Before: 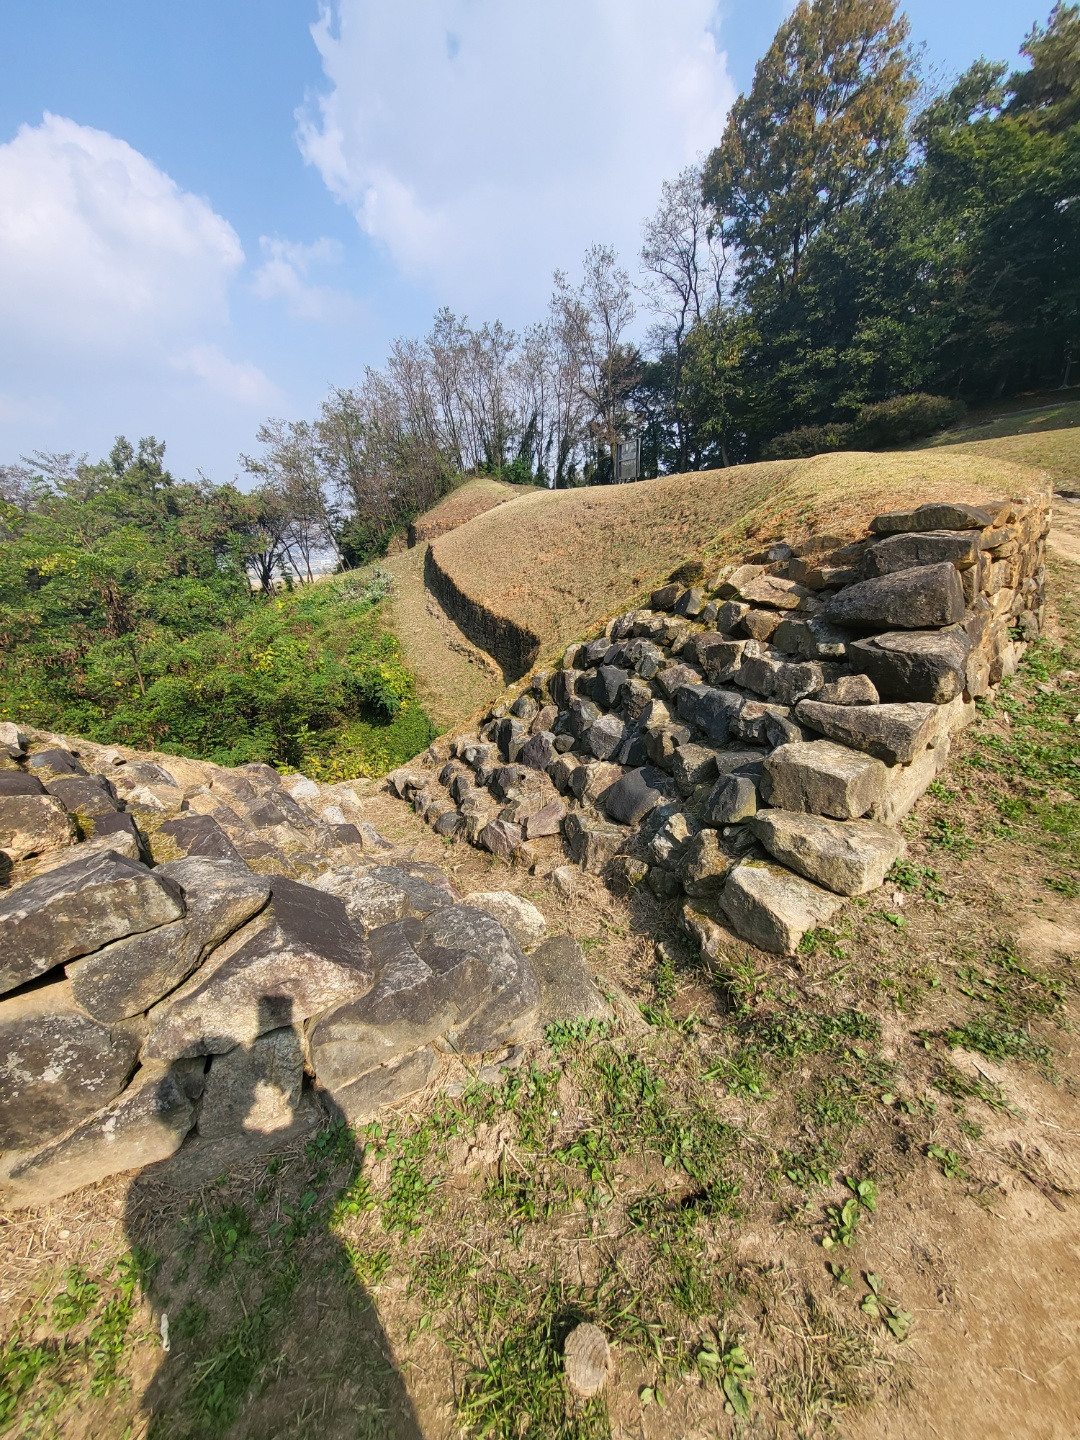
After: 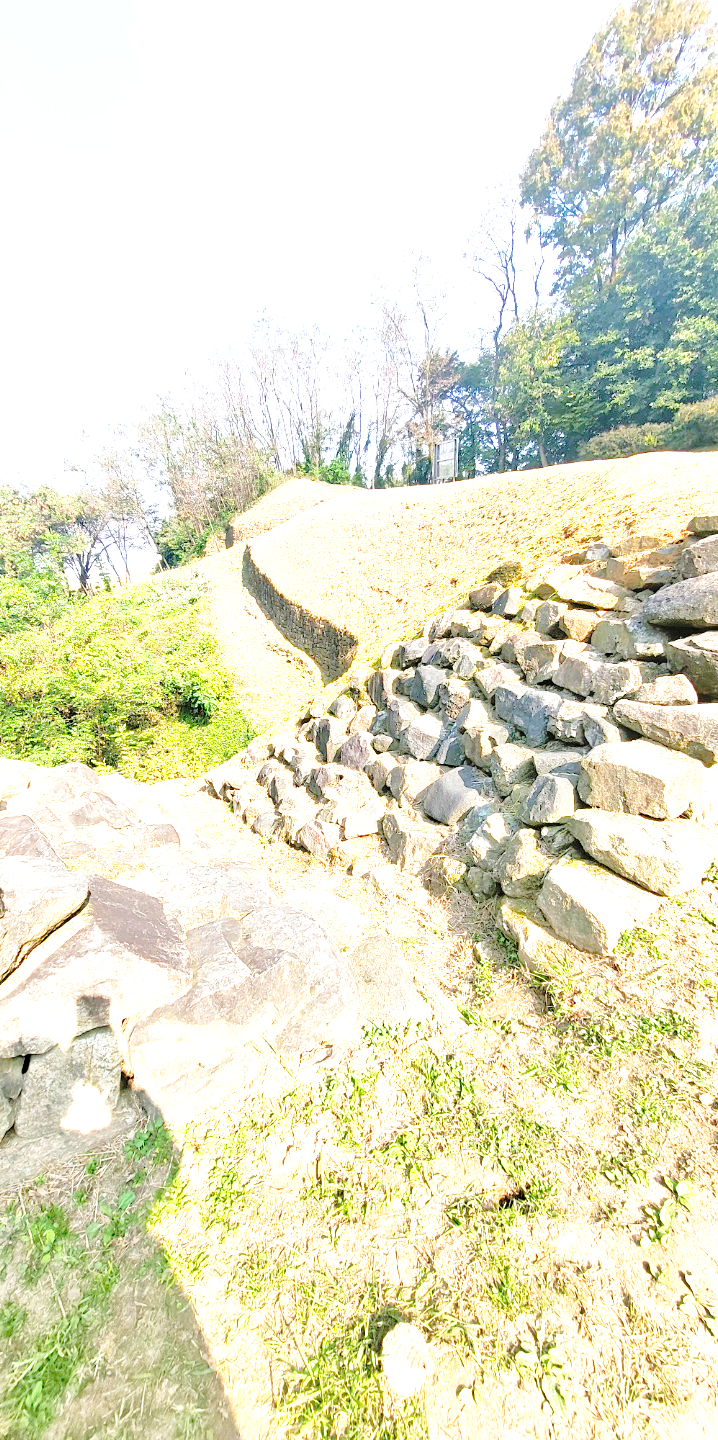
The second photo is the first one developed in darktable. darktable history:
base curve: curves: ch0 [(0, 0) (0.036, 0.037) (0.121, 0.228) (0.46, 0.76) (0.859, 0.983) (1, 1)], preserve colors none
crop: left 16.899%, right 16.556%
exposure: black level correction 0.001, exposure 1.822 EV, compensate exposure bias true, compensate highlight preservation false
tone equalizer: -7 EV 0.15 EV, -6 EV 0.6 EV, -5 EV 1.15 EV, -4 EV 1.33 EV, -3 EV 1.15 EV, -2 EV 0.6 EV, -1 EV 0.15 EV, mask exposure compensation -0.5 EV
local contrast: mode bilateral grid, contrast 10, coarseness 25, detail 115%, midtone range 0.2
